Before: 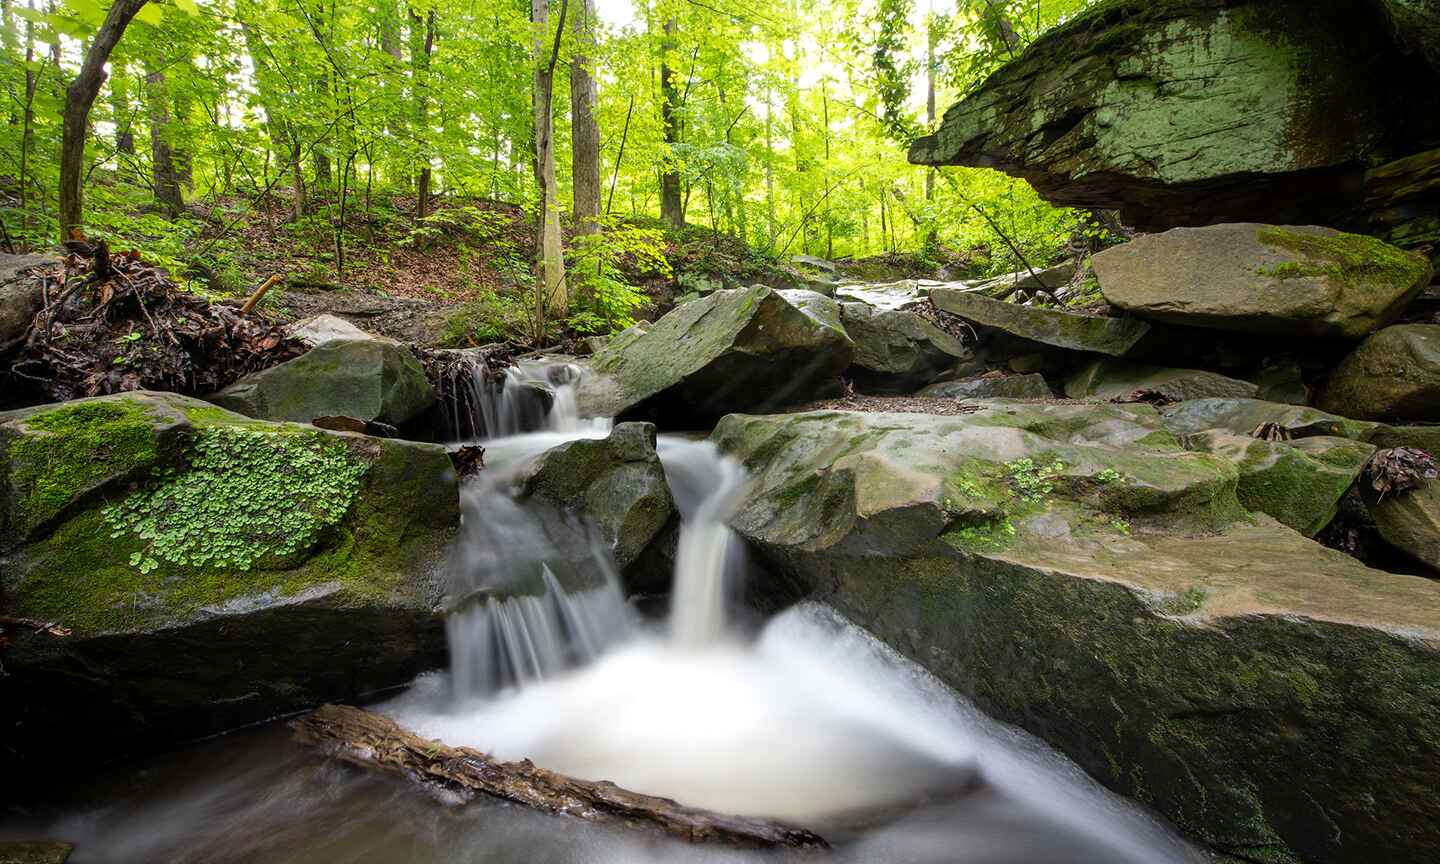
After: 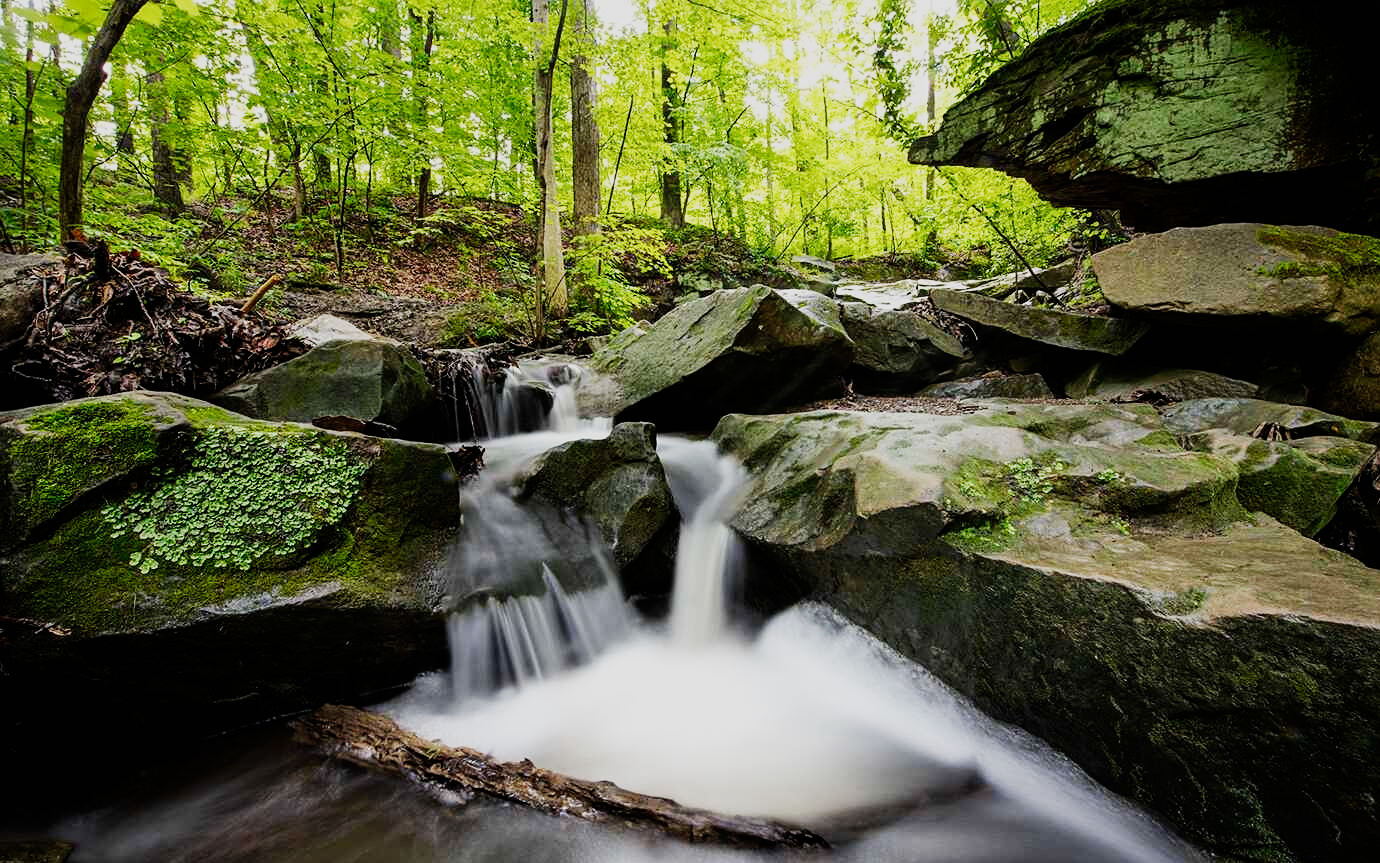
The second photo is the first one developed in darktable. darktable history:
sharpen: amount 0.2
crop: right 4.126%, bottom 0.031%
sigmoid: contrast 1.7, skew -0.2, preserve hue 0%, red attenuation 0.1, red rotation 0.035, green attenuation 0.1, green rotation -0.017, blue attenuation 0.15, blue rotation -0.052, base primaries Rec2020
